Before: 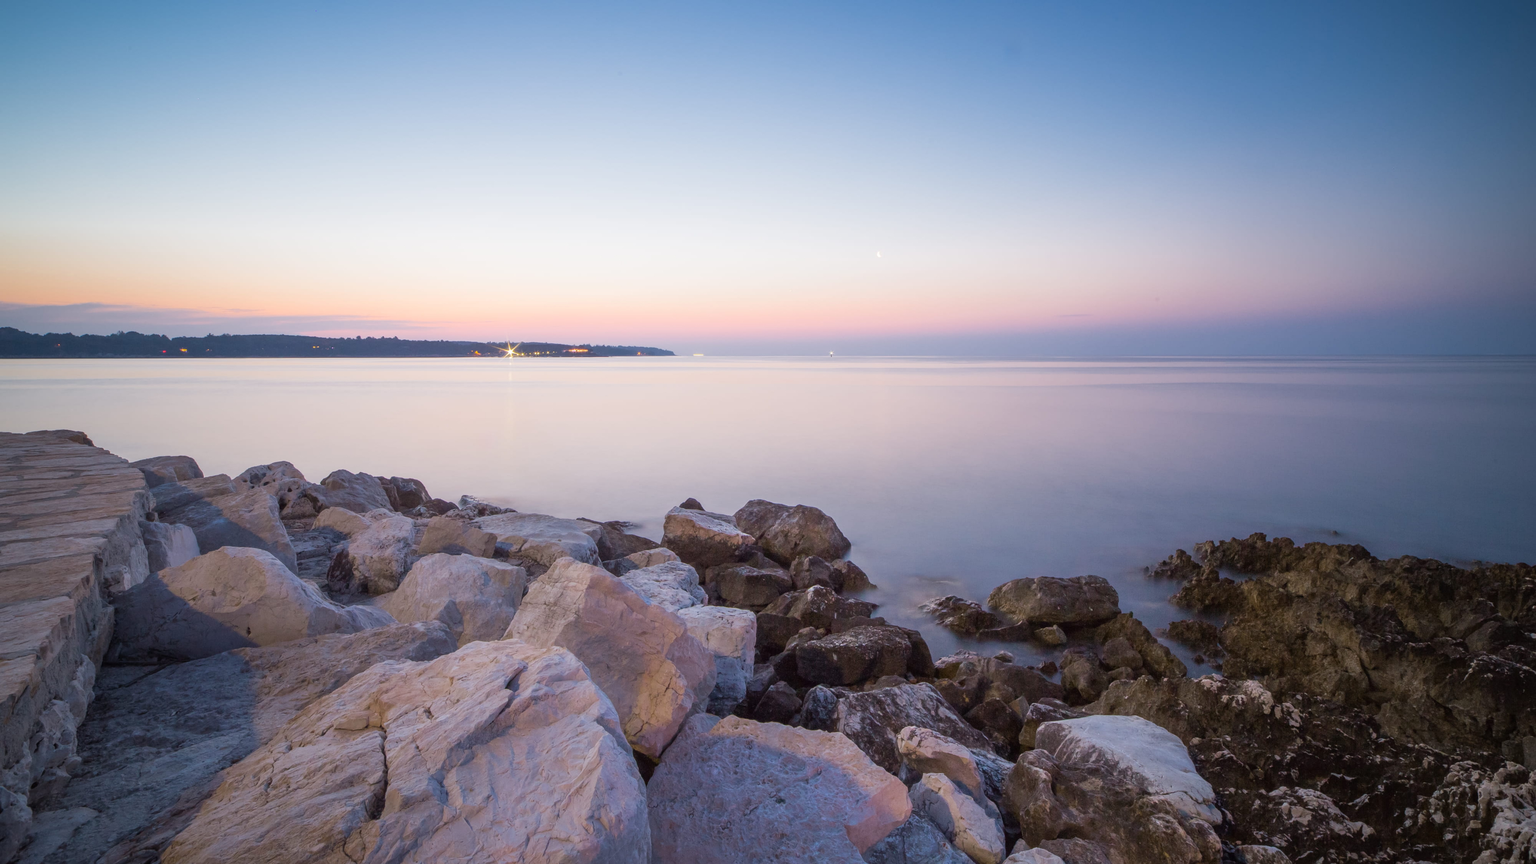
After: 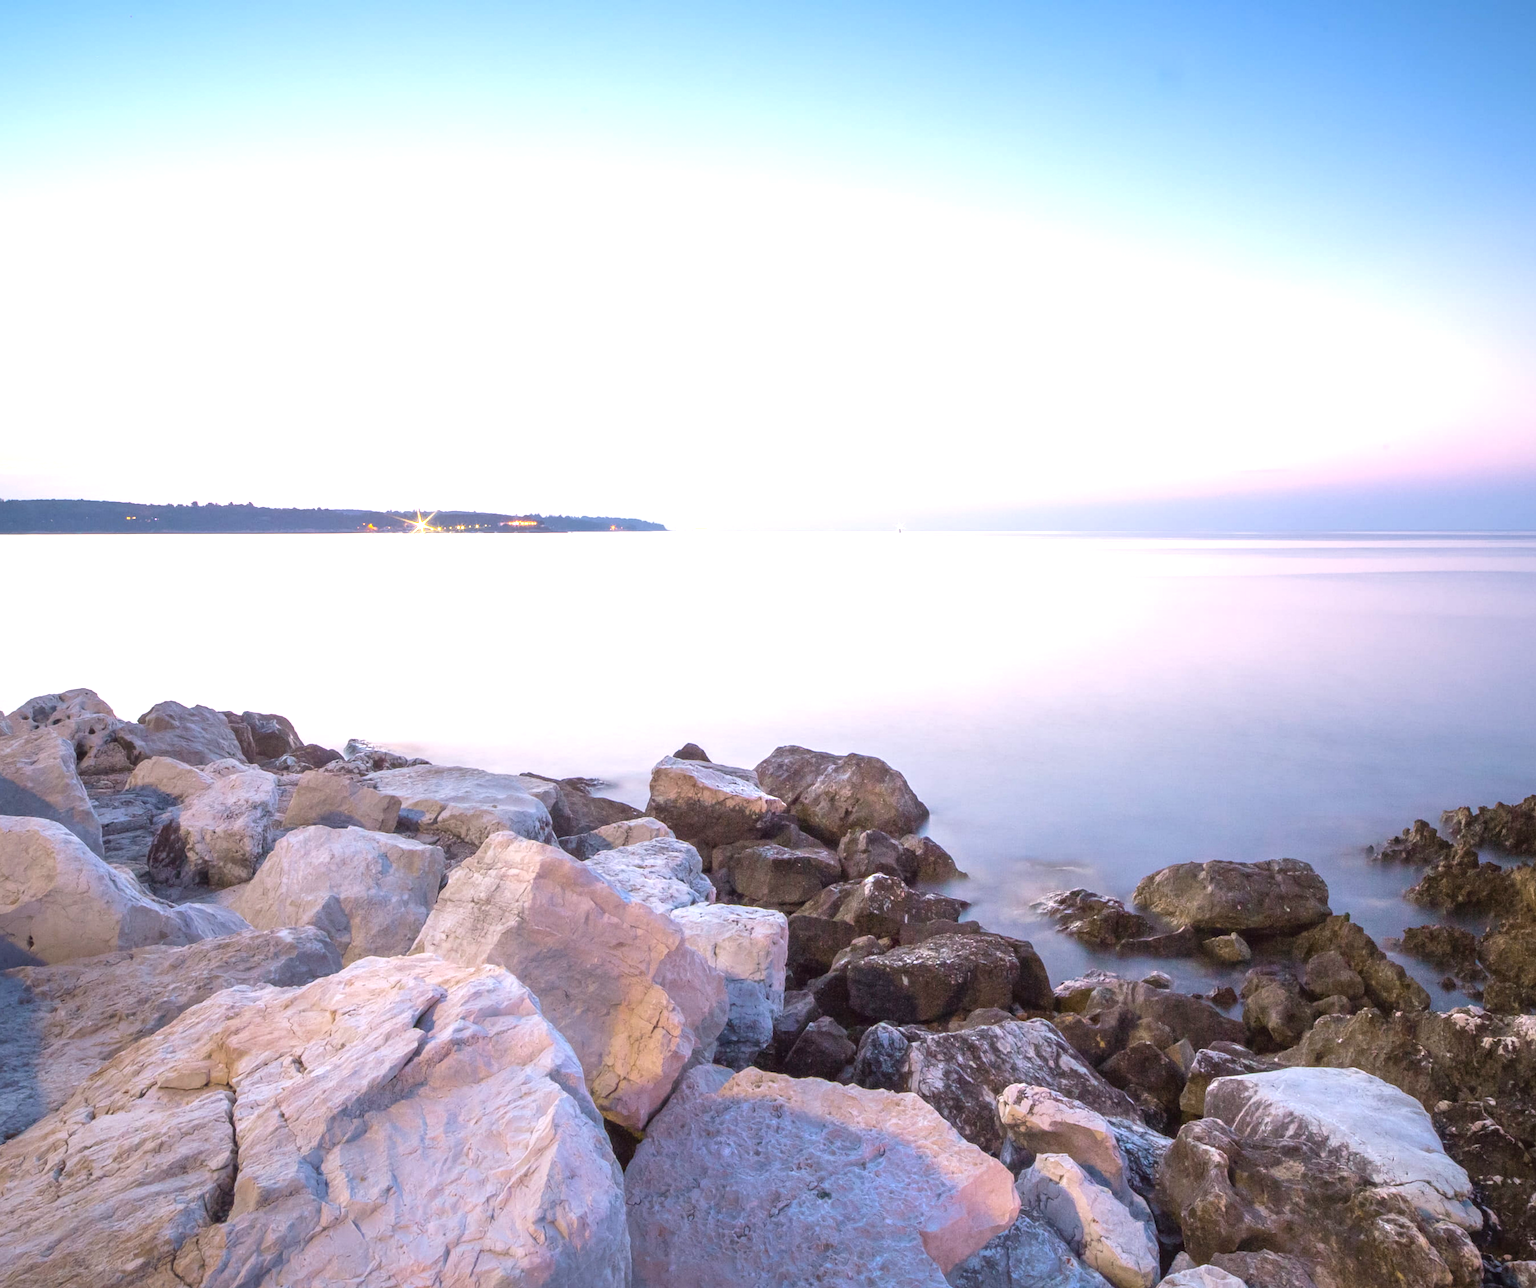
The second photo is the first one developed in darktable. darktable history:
crop and rotate: left 14.882%, right 18.076%
exposure: black level correction 0, exposure 1.104 EV, compensate highlight preservation false
